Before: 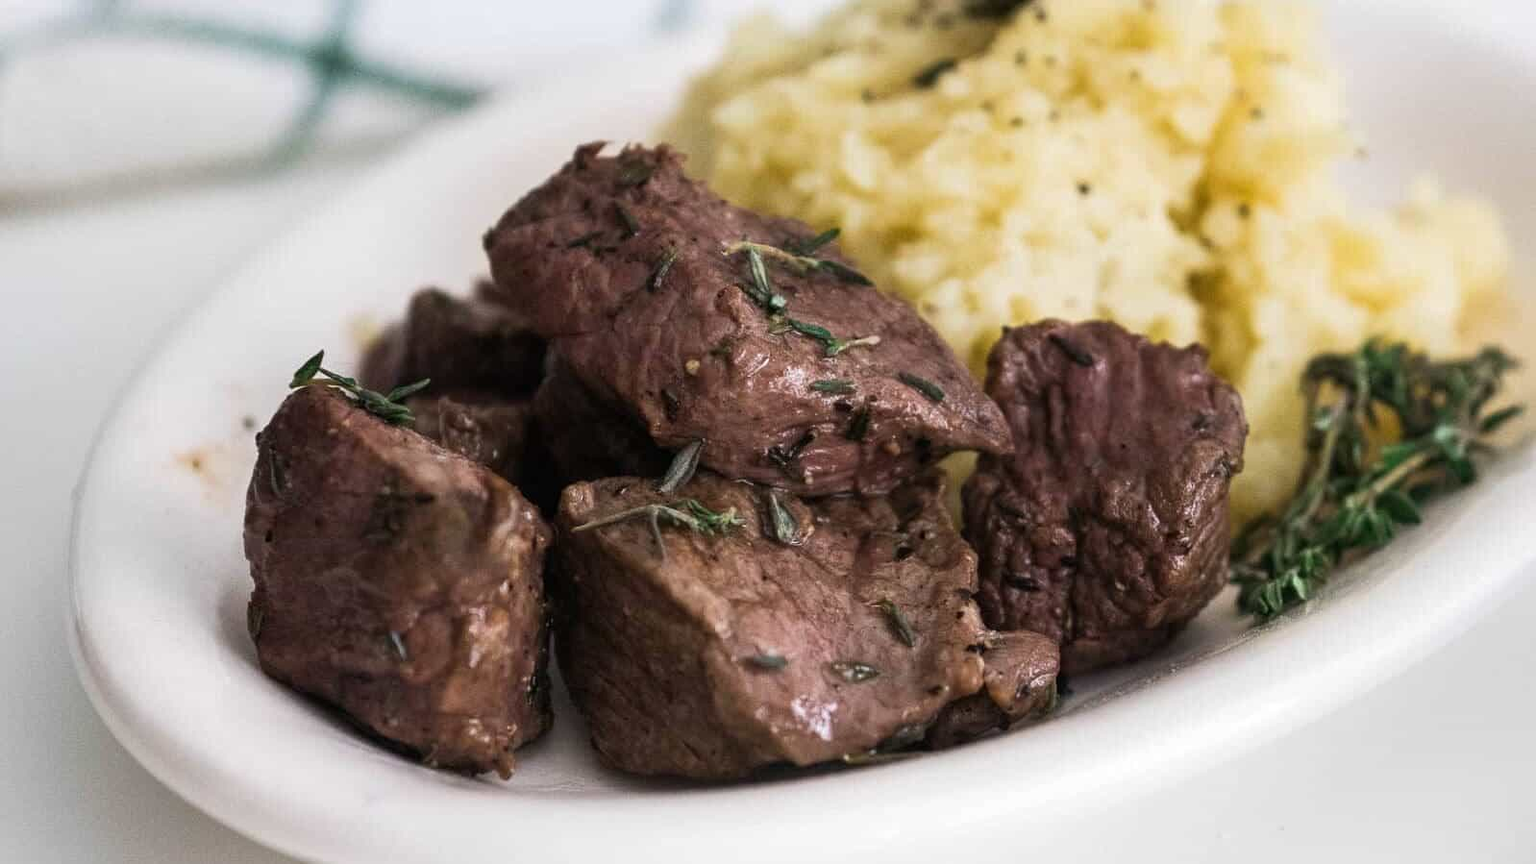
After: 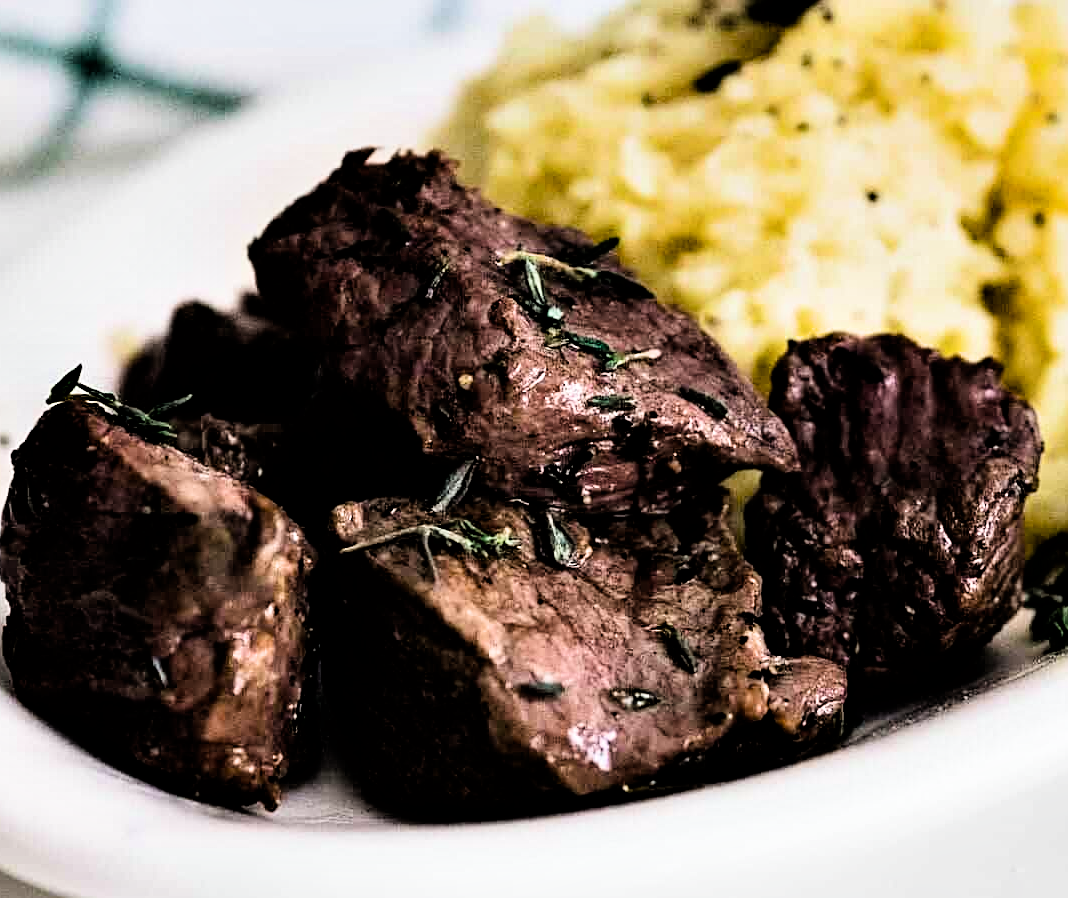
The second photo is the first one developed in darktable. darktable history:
filmic rgb: black relative exposure -4 EV, white relative exposure 3 EV, hardness 3, contrast 1.509, iterations of high-quality reconstruction 0
sharpen: on, module defaults
contrast equalizer: octaves 7, y [[0.6 ×6], [0.55 ×6], [0 ×6], [0 ×6], [0 ×6]]
color balance rgb: shadows lift › luminance -10.357%, perceptual saturation grading › global saturation 19.994%, global vibrance 20%
crop and rotate: left 16.014%, right 17.127%
